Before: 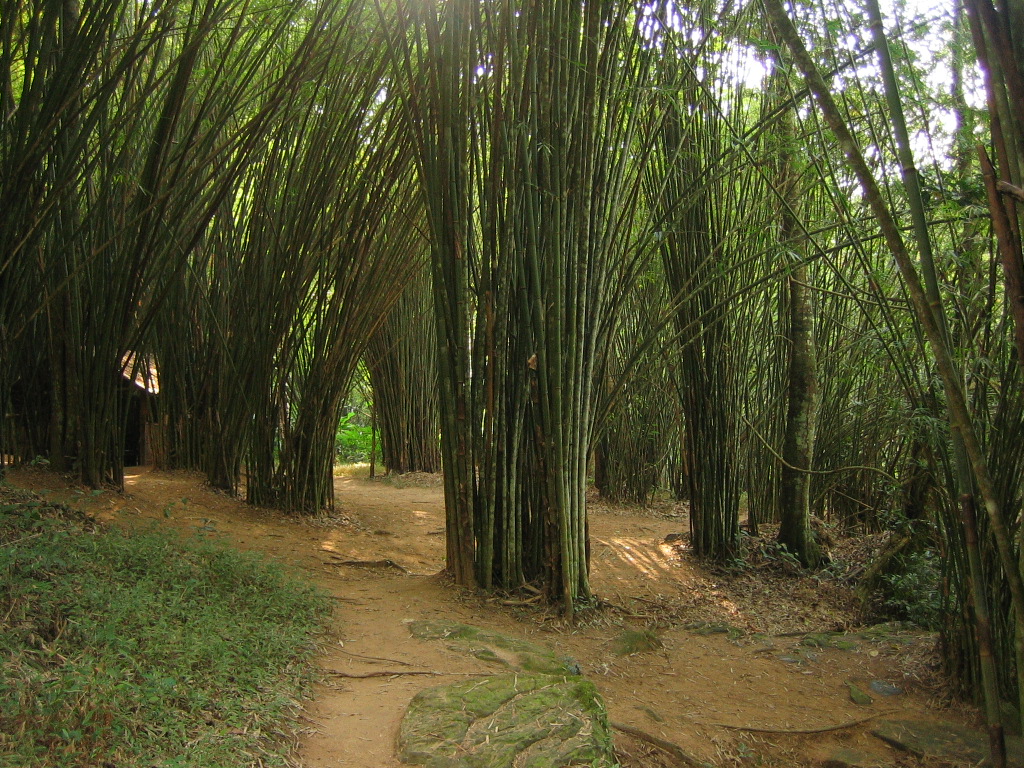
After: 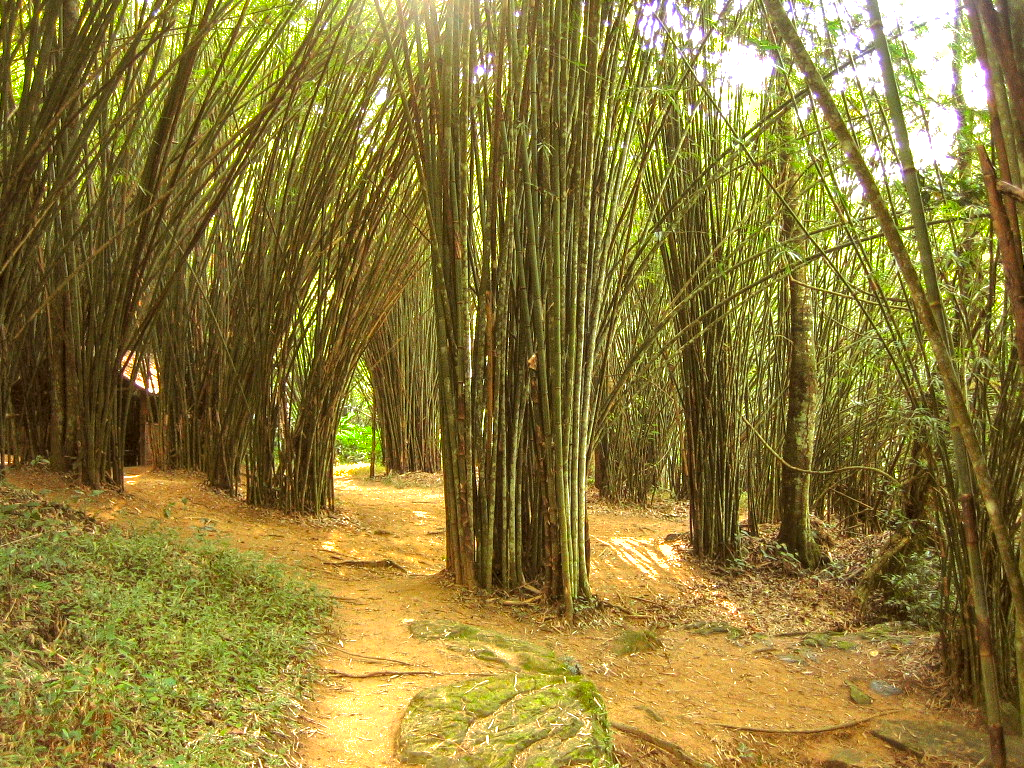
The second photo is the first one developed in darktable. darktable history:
local contrast: highlights 35%, detail 135%
exposure: black level correction 0, exposure 1.55 EV, compensate exposure bias true, compensate highlight preservation false
color balance rgb: shadows lift › chroma 4.41%, shadows lift › hue 27°, power › chroma 2.5%, power › hue 70°, highlights gain › chroma 1%, highlights gain › hue 27°, saturation formula JzAzBz (2021)
shadows and highlights: on, module defaults
